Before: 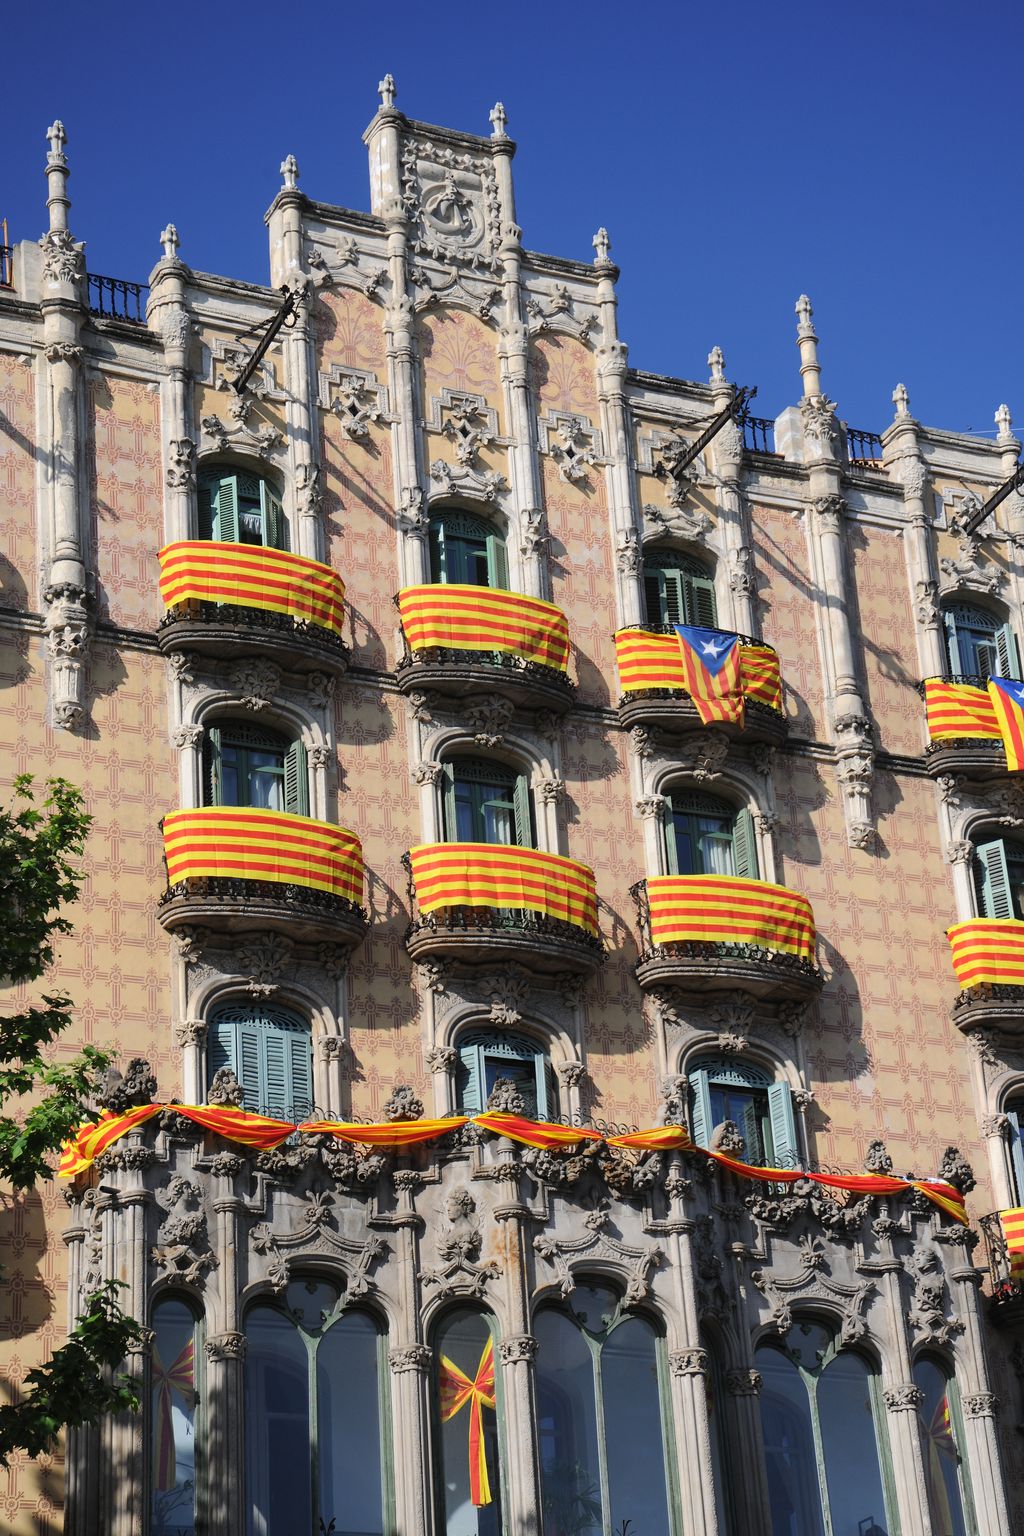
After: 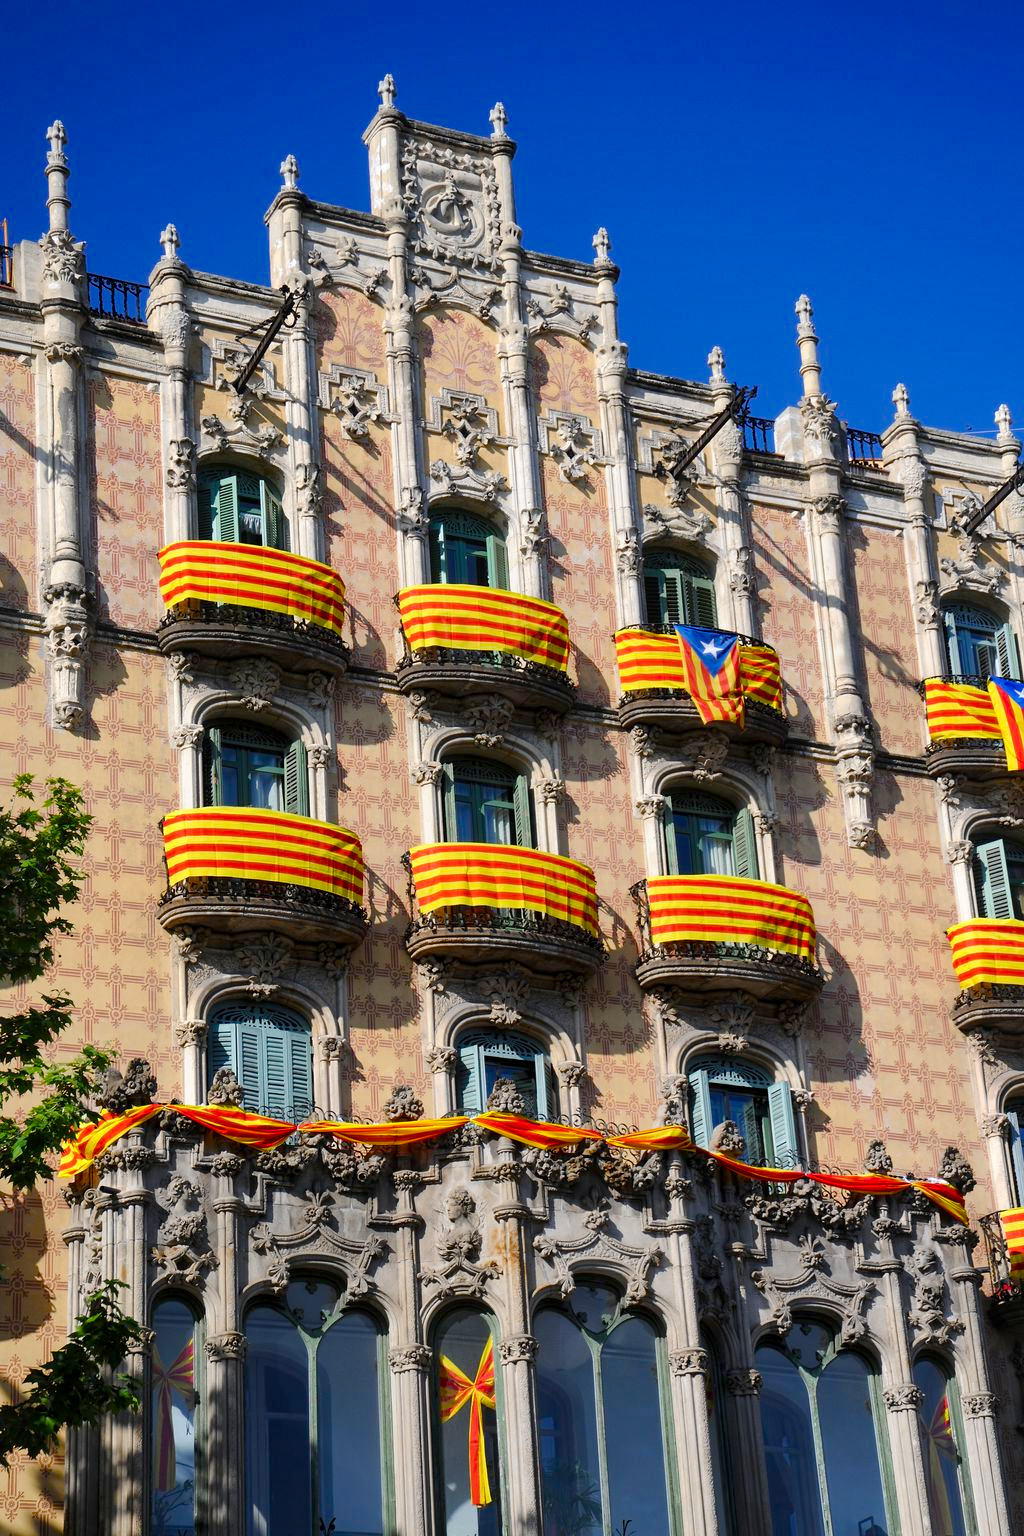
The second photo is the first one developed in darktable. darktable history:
color balance rgb: perceptual saturation grading › global saturation 35%, perceptual saturation grading › highlights -25%, perceptual saturation grading › shadows 50%
local contrast: mode bilateral grid, contrast 20, coarseness 50, detail 148%, midtone range 0.2
